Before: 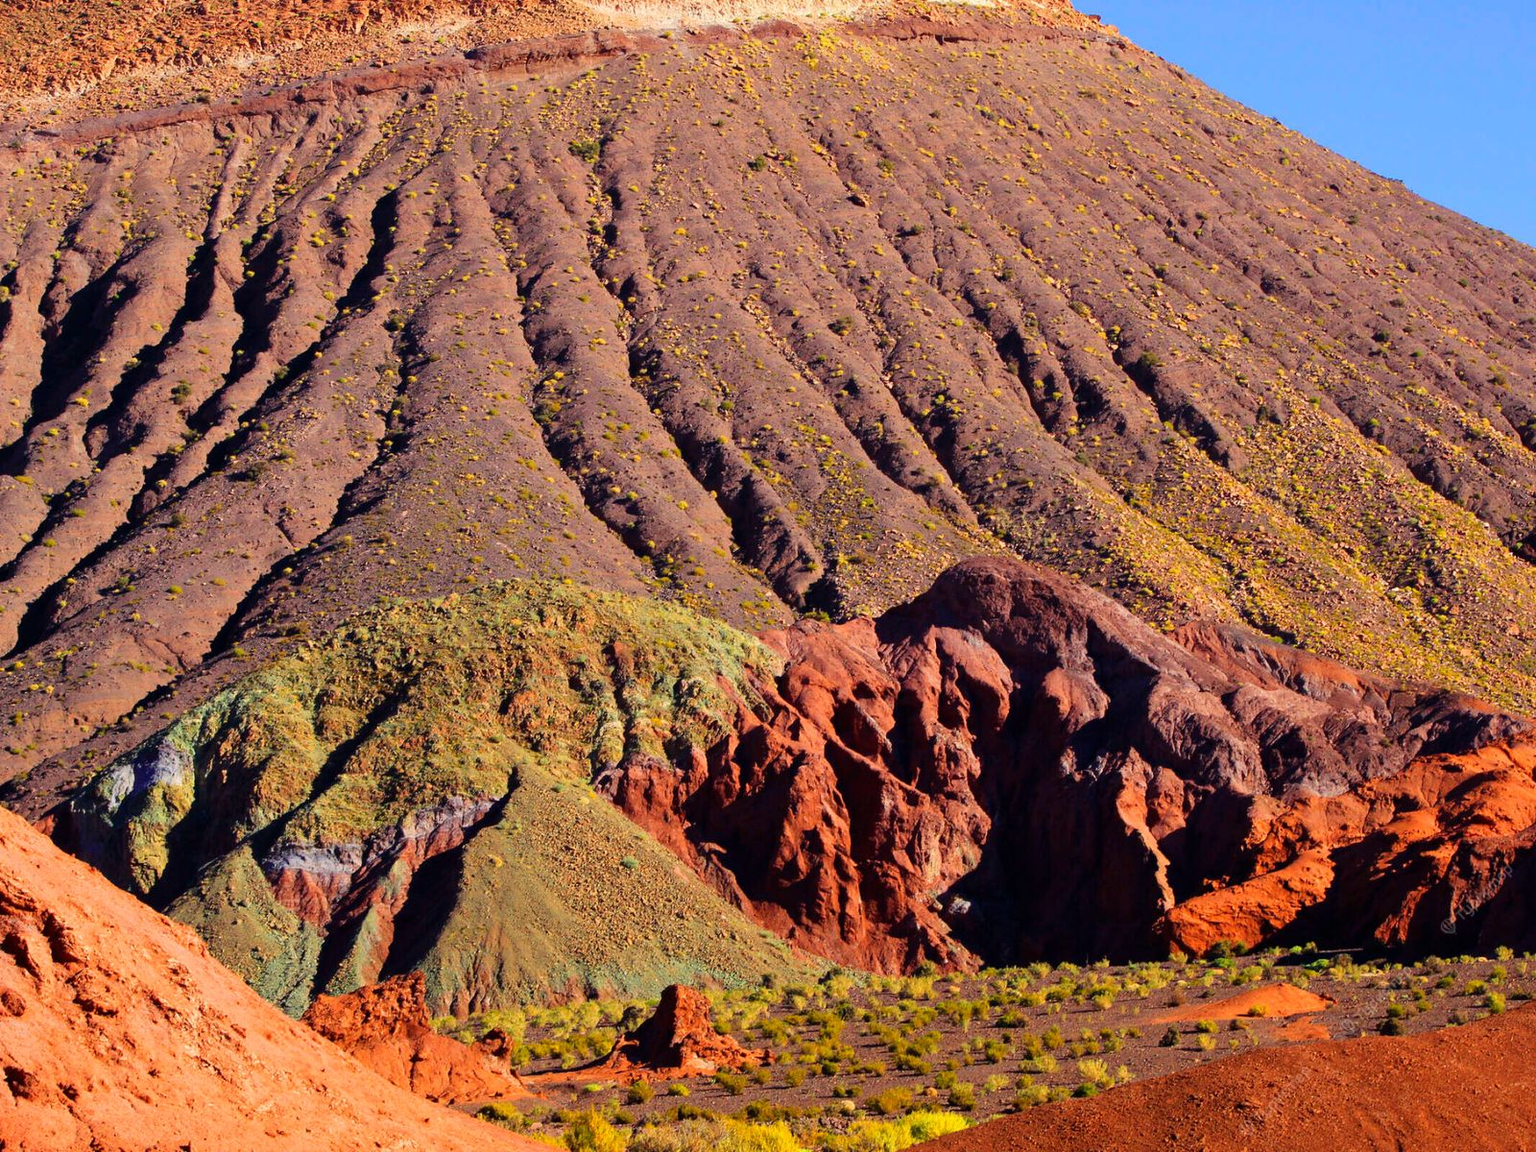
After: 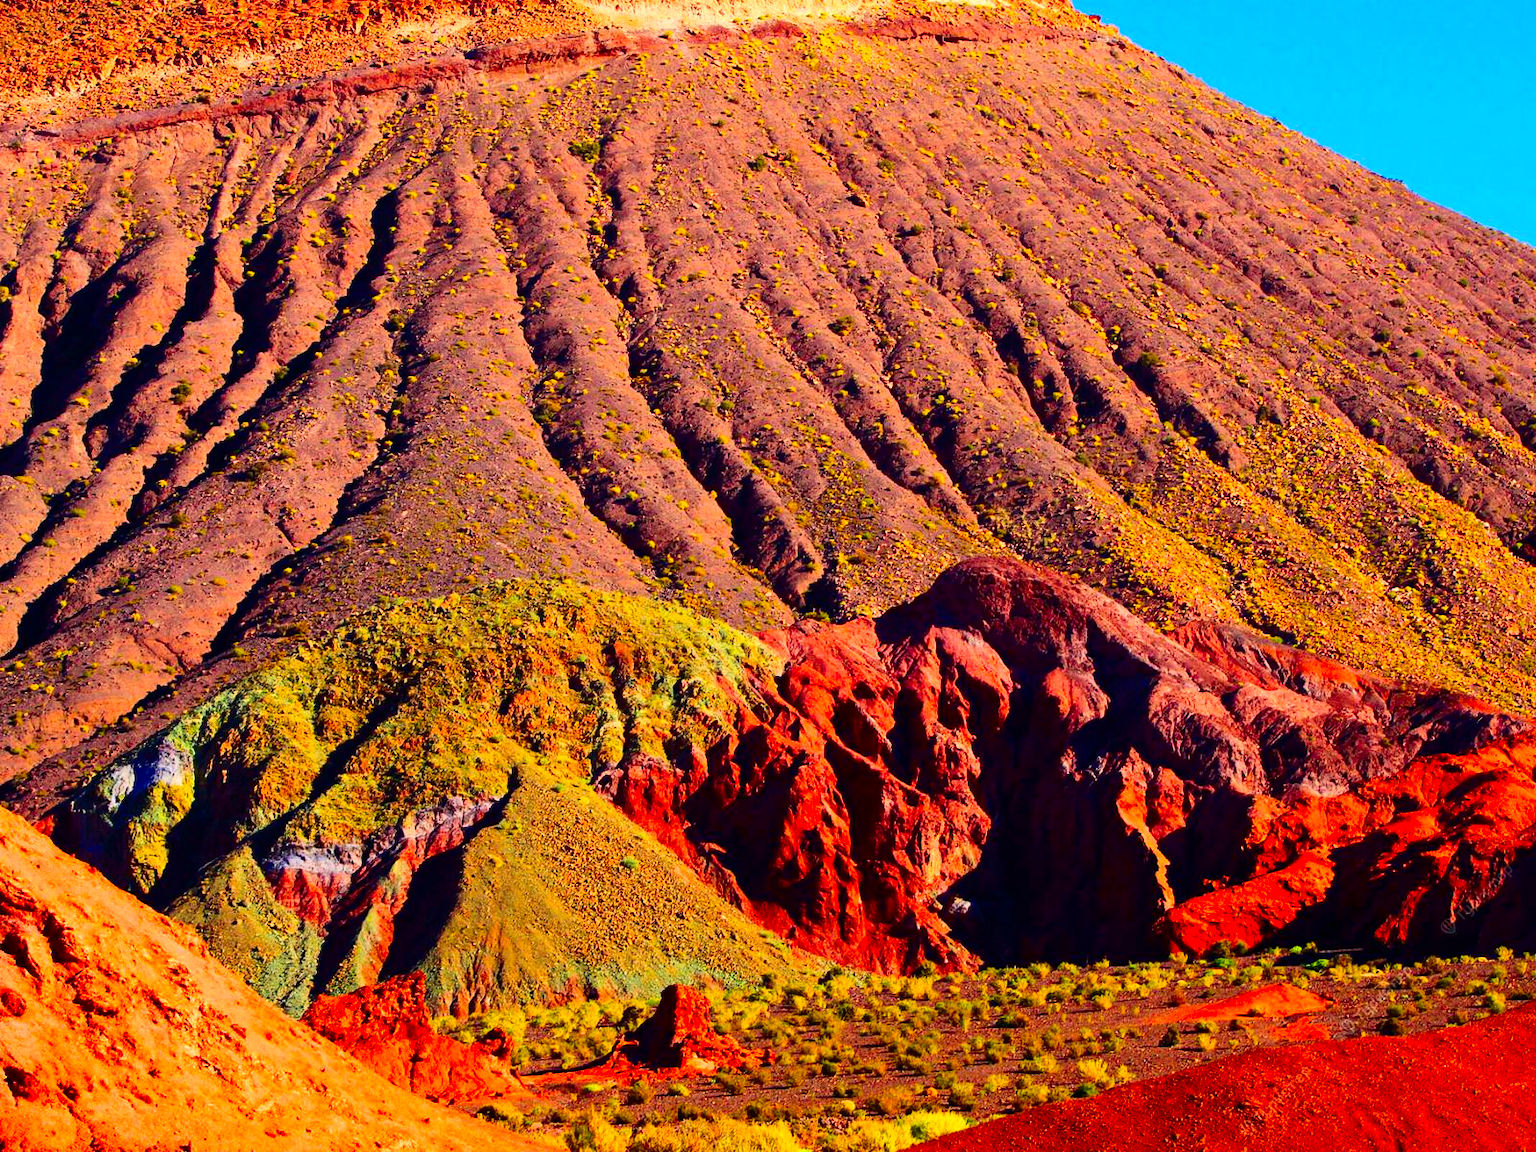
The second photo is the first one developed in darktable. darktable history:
contrast brightness saturation: contrast 0.258, brightness 0.016, saturation 0.87
